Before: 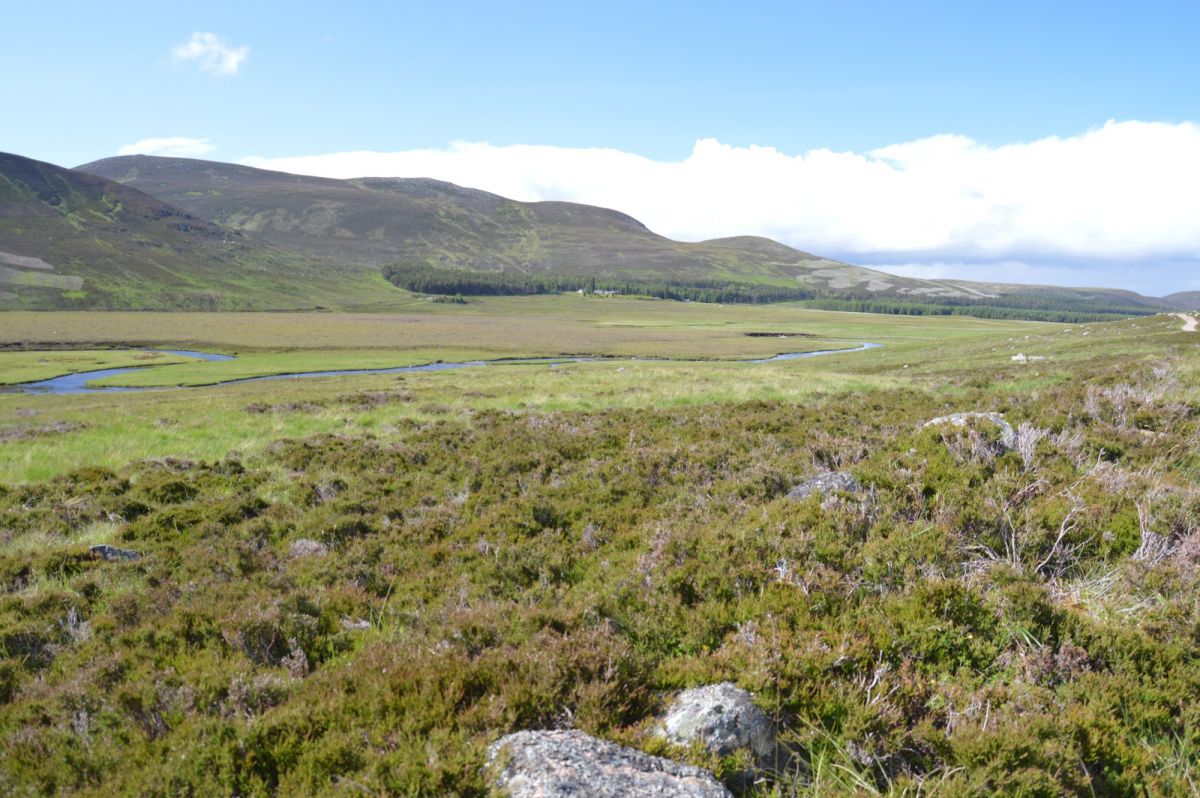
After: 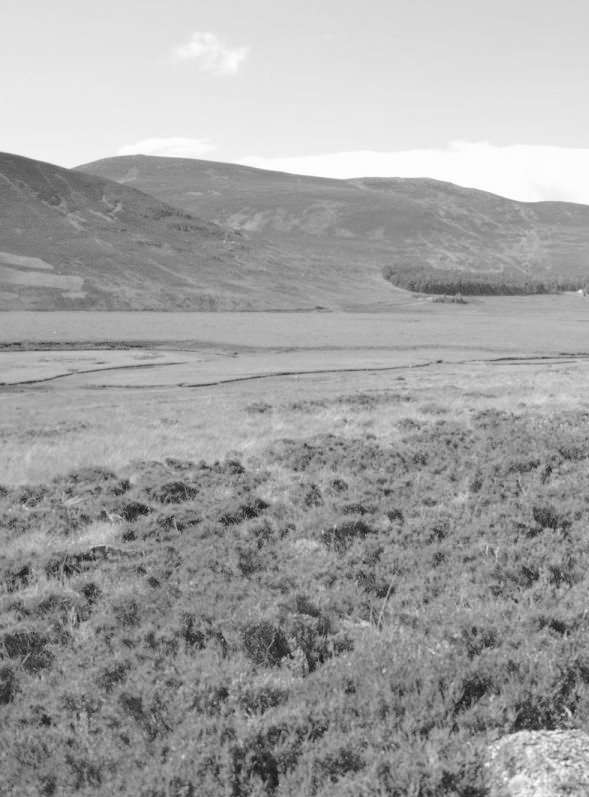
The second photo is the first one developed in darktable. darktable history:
contrast brightness saturation: brightness 0.18, saturation -0.5
color correction: highlights a* 15, highlights b* 31.55
monochrome: on, module defaults
color balance rgb: shadows lift › hue 87.51°, highlights gain › chroma 1.62%, highlights gain › hue 55.1°, global offset › chroma 0.1%, global offset › hue 253.66°, linear chroma grading › global chroma 0.5%
crop and rotate: left 0%, top 0%, right 50.845%
